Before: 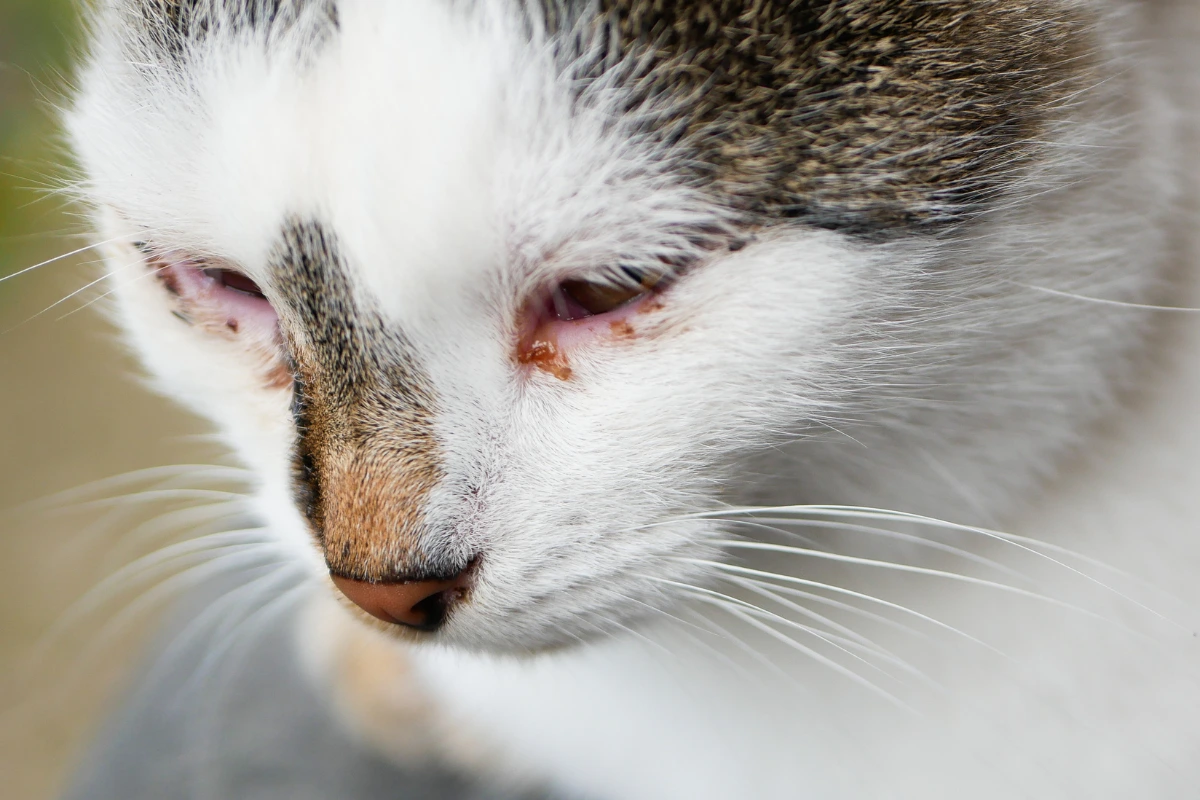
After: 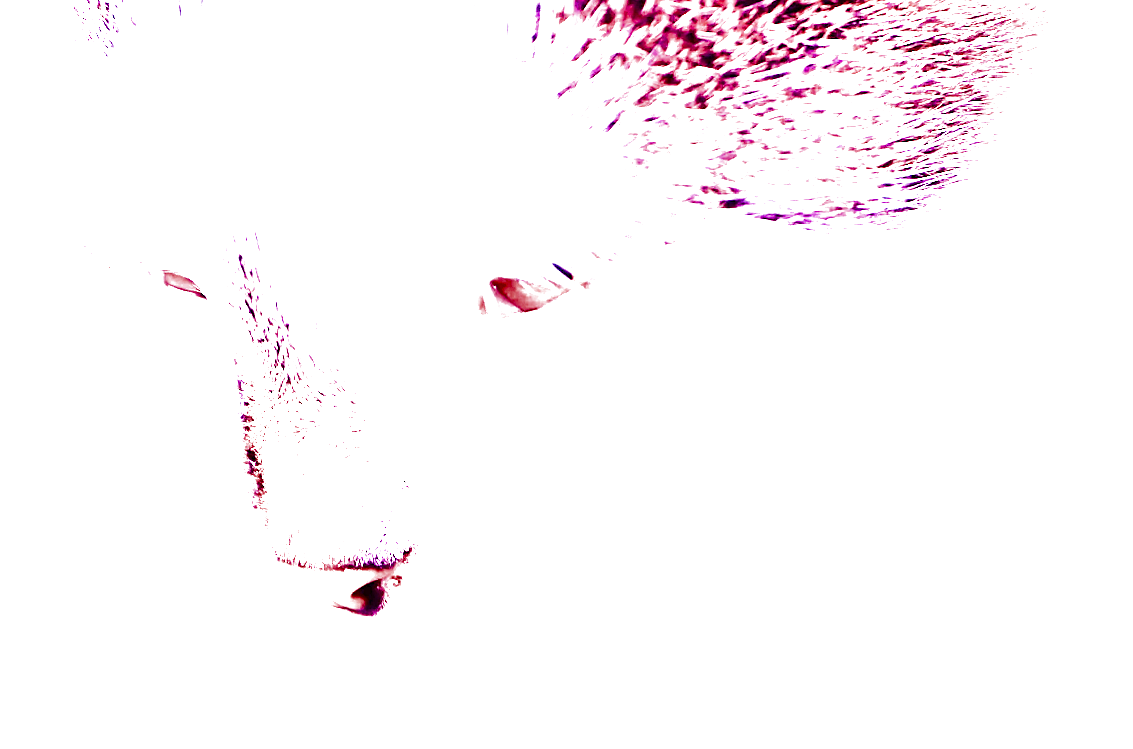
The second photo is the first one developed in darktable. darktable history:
sharpen: on, module defaults
shadows and highlights: shadows 49, highlights -41, soften with gaussian
filmic rgb: black relative exposure -9.08 EV, white relative exposure 2.3 EV, hardness 7.49
rotate and perspective: rotation 0.062°, lens shift (vertical) 0.115, lens shift (horizontal) -0.133, crop left 0.047, crop right 0.94, crop top 0.061, crop bottom 0.94
exposure: exposure 0 EV, compensate highlight preservation false
white balance: red 8, blue 8
